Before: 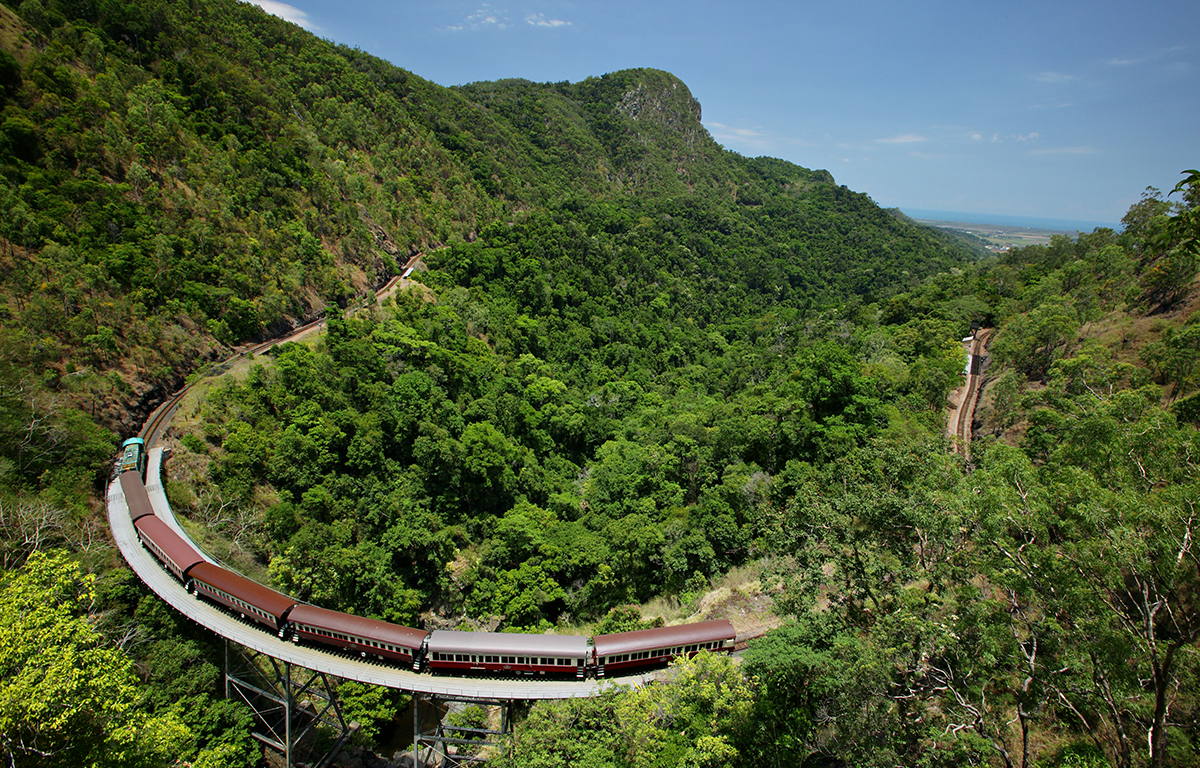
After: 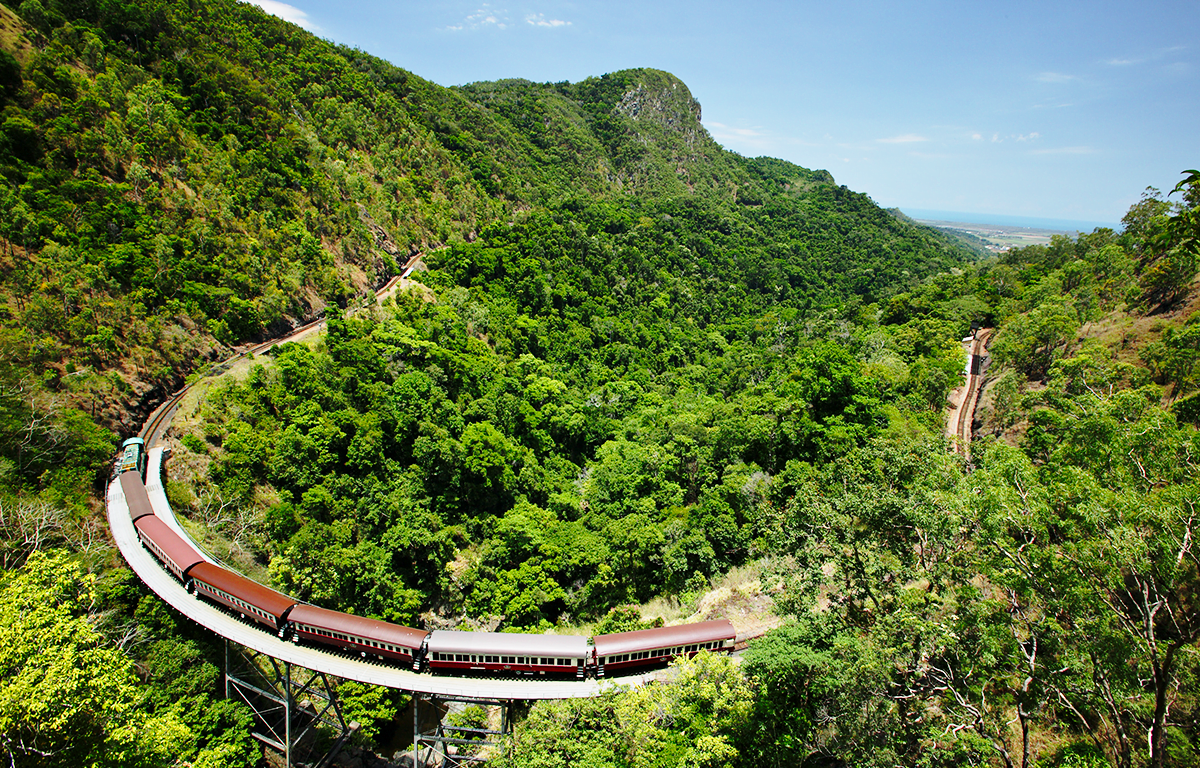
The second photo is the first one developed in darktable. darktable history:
shadows and highlights: shadows 29.53, highlights -30.49, low approximation 0.01, soften with gaussian
tone equalizer: edges refinement/feathering 500, mask exposure compensation -1.57 EV, preserve details no
base curve: curves: ch0 [(0, 0) (0.028, 0.03) (0.121, 0.232) (0.46, 0.748) (0.859, 0.968) (1, 1)], exposure shift 0.58, preserve colors none
